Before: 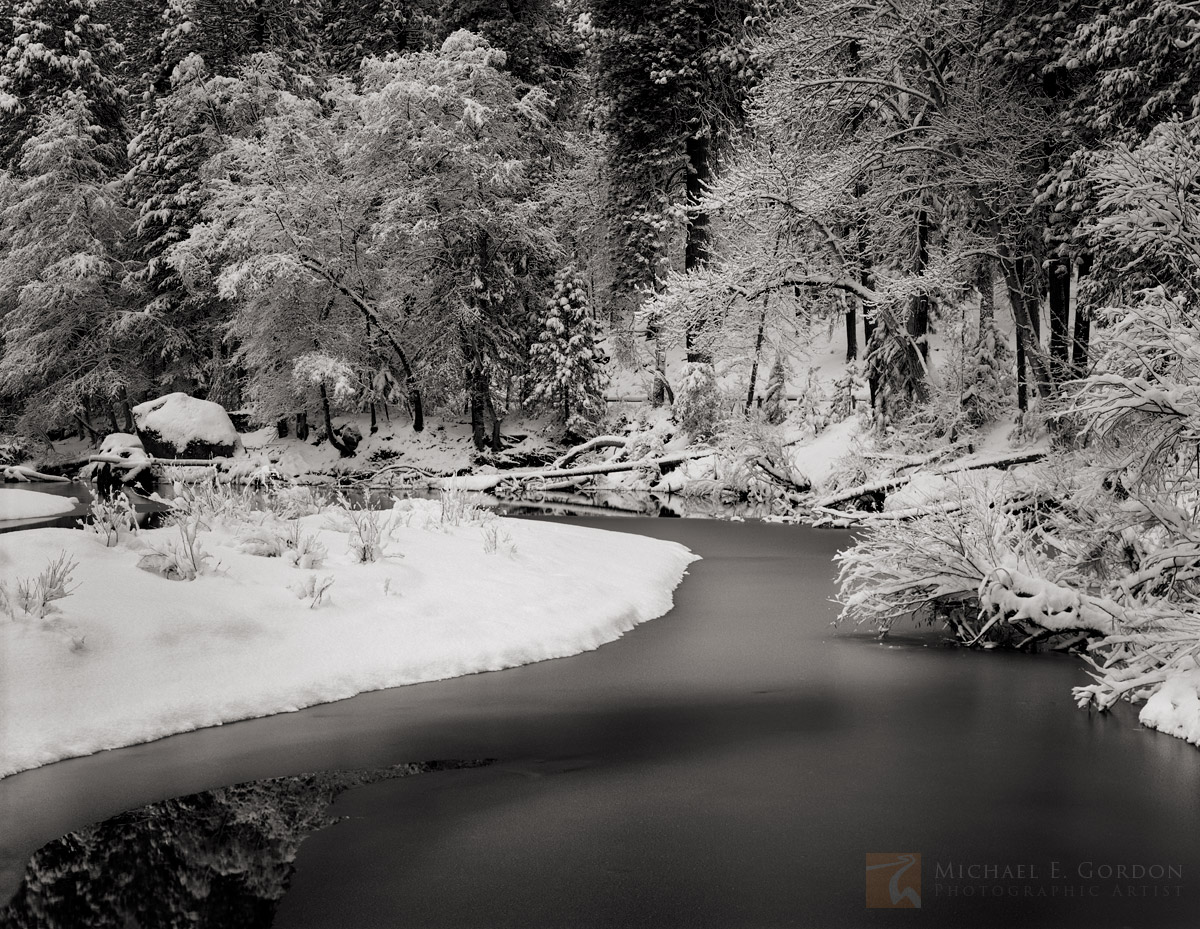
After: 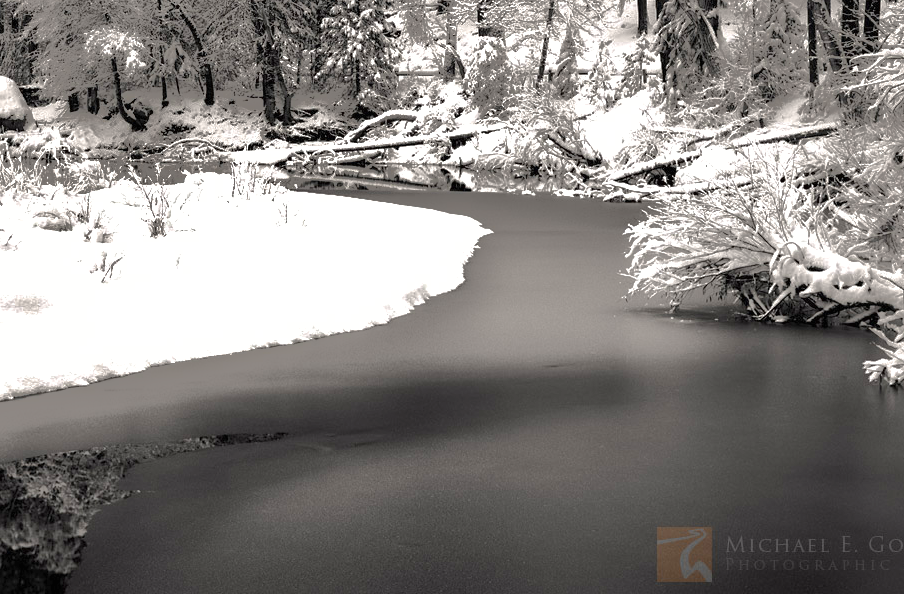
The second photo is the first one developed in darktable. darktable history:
tone equalizer: mask exposure compensation -0.506 EV
crop and rotate: left 17.445%, top 35.11%, right 7.151%, bottom 0.903%
shadows and highlights: shadows 38.79, highlights -74.95
exposure: black level correction 0, exposure 0.949 EV, compensate highlight preservation false
